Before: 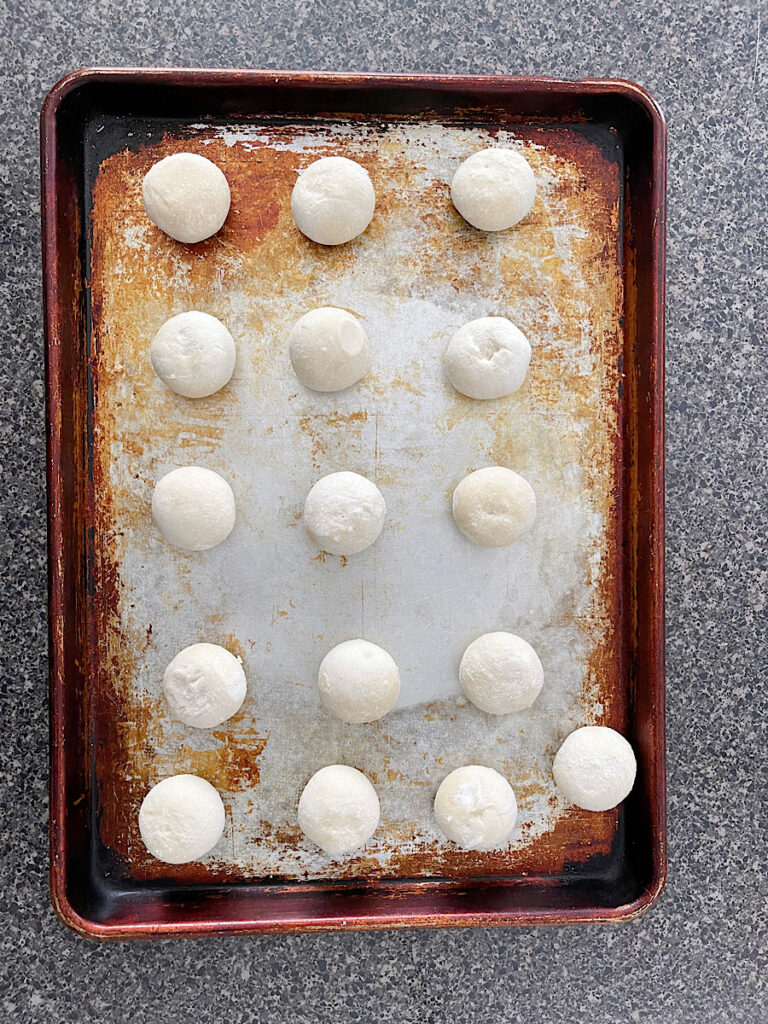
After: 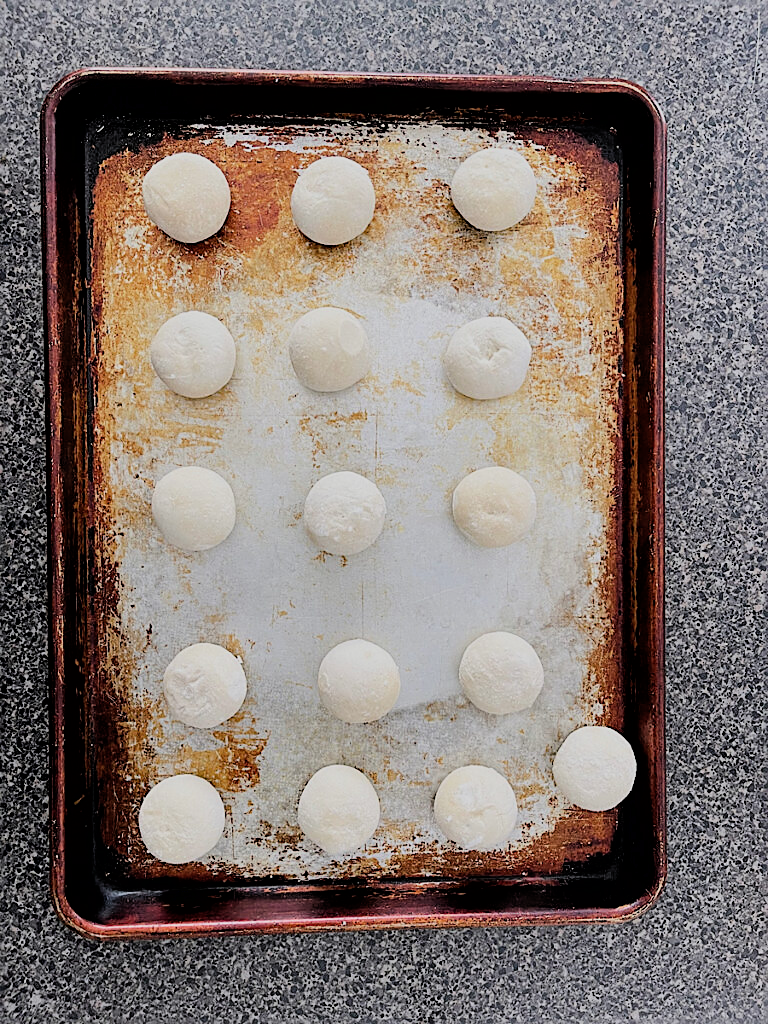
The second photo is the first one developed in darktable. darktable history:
sharpen: on, module defaults
filmic rgb: black relative exposure -4.08 EV, white relative exposure 5.1 EV, hardness 2.1, contrast 1.178, color science v6 (2022)
